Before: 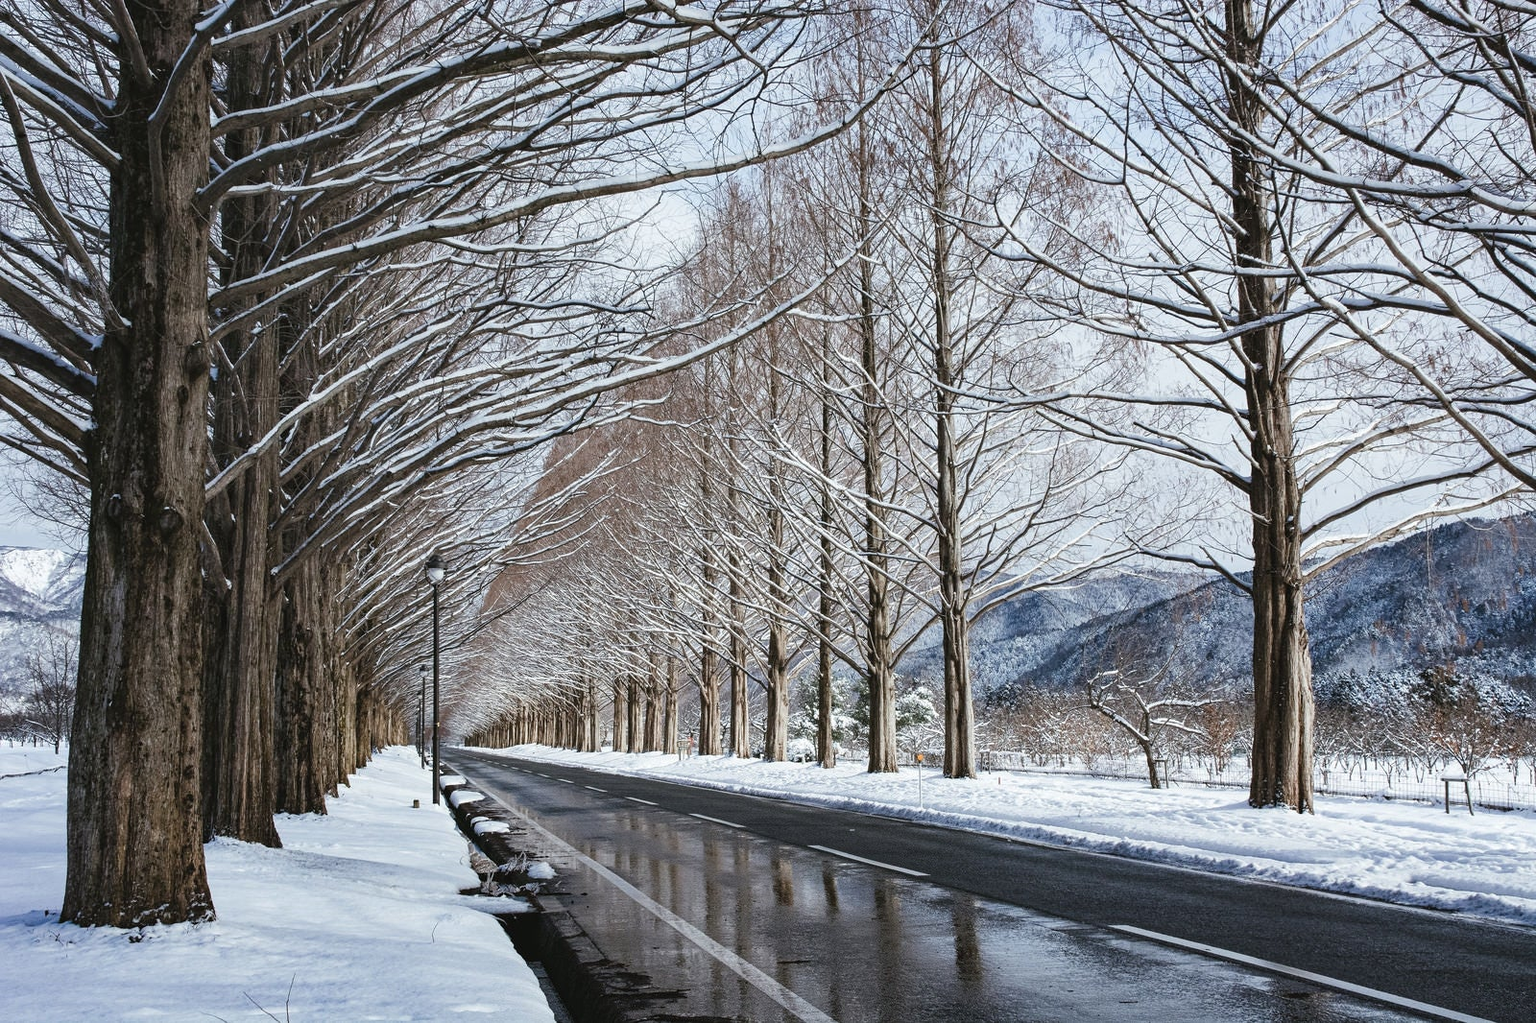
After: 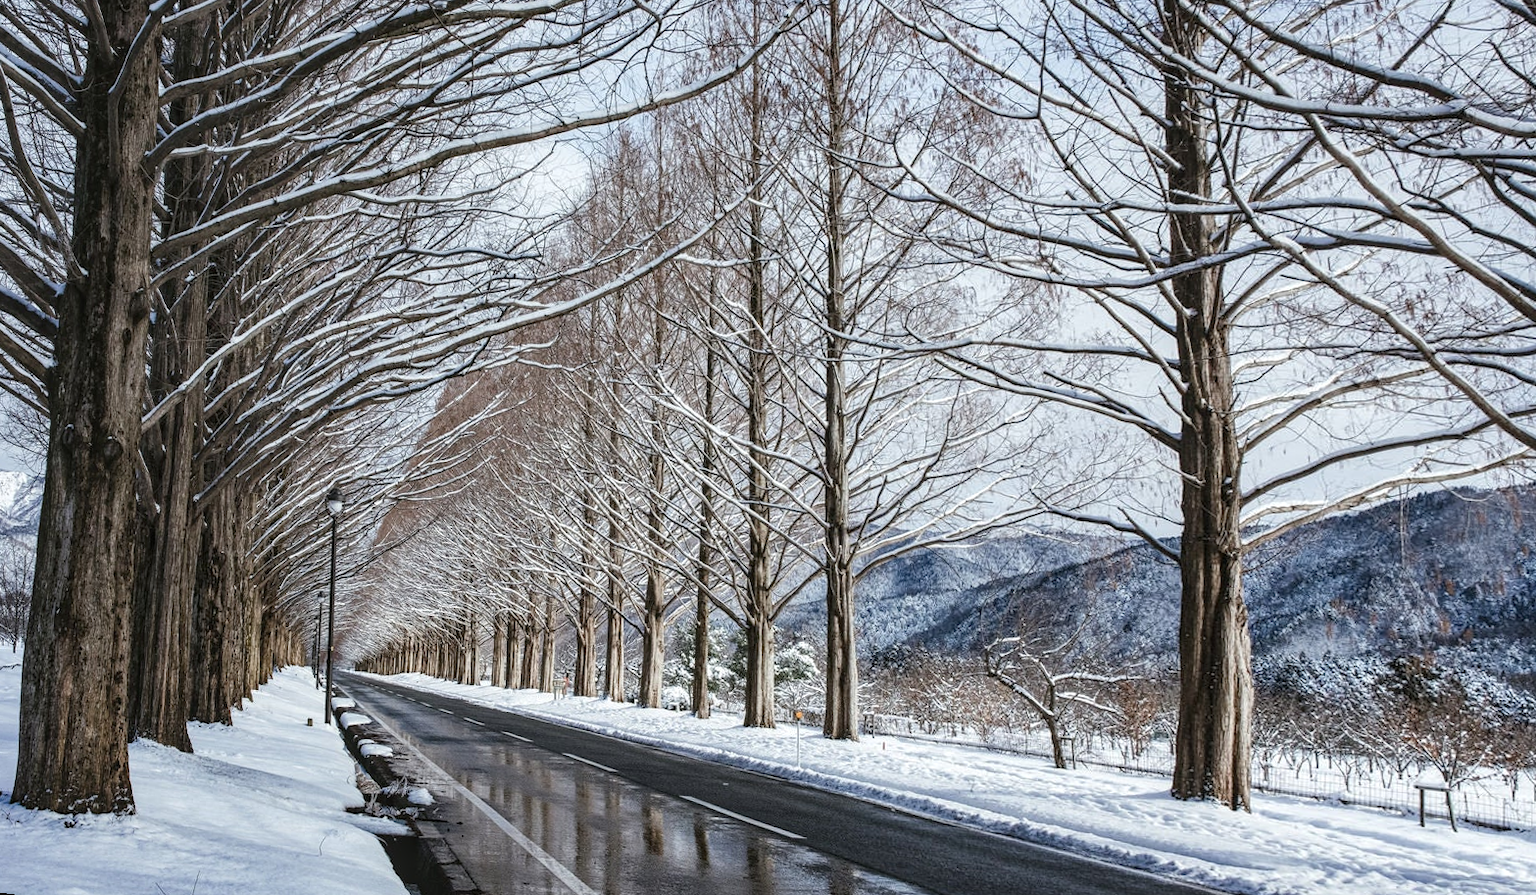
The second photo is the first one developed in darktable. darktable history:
local contrast: on, module defaults
rotate and perspective: rotation 1.69°, lens shift (vertical) -0.023, lens shift (horizontal) -0.291, crop left 0.025, crop right 0.988, crop top 0.092, crop bottom 0.842
